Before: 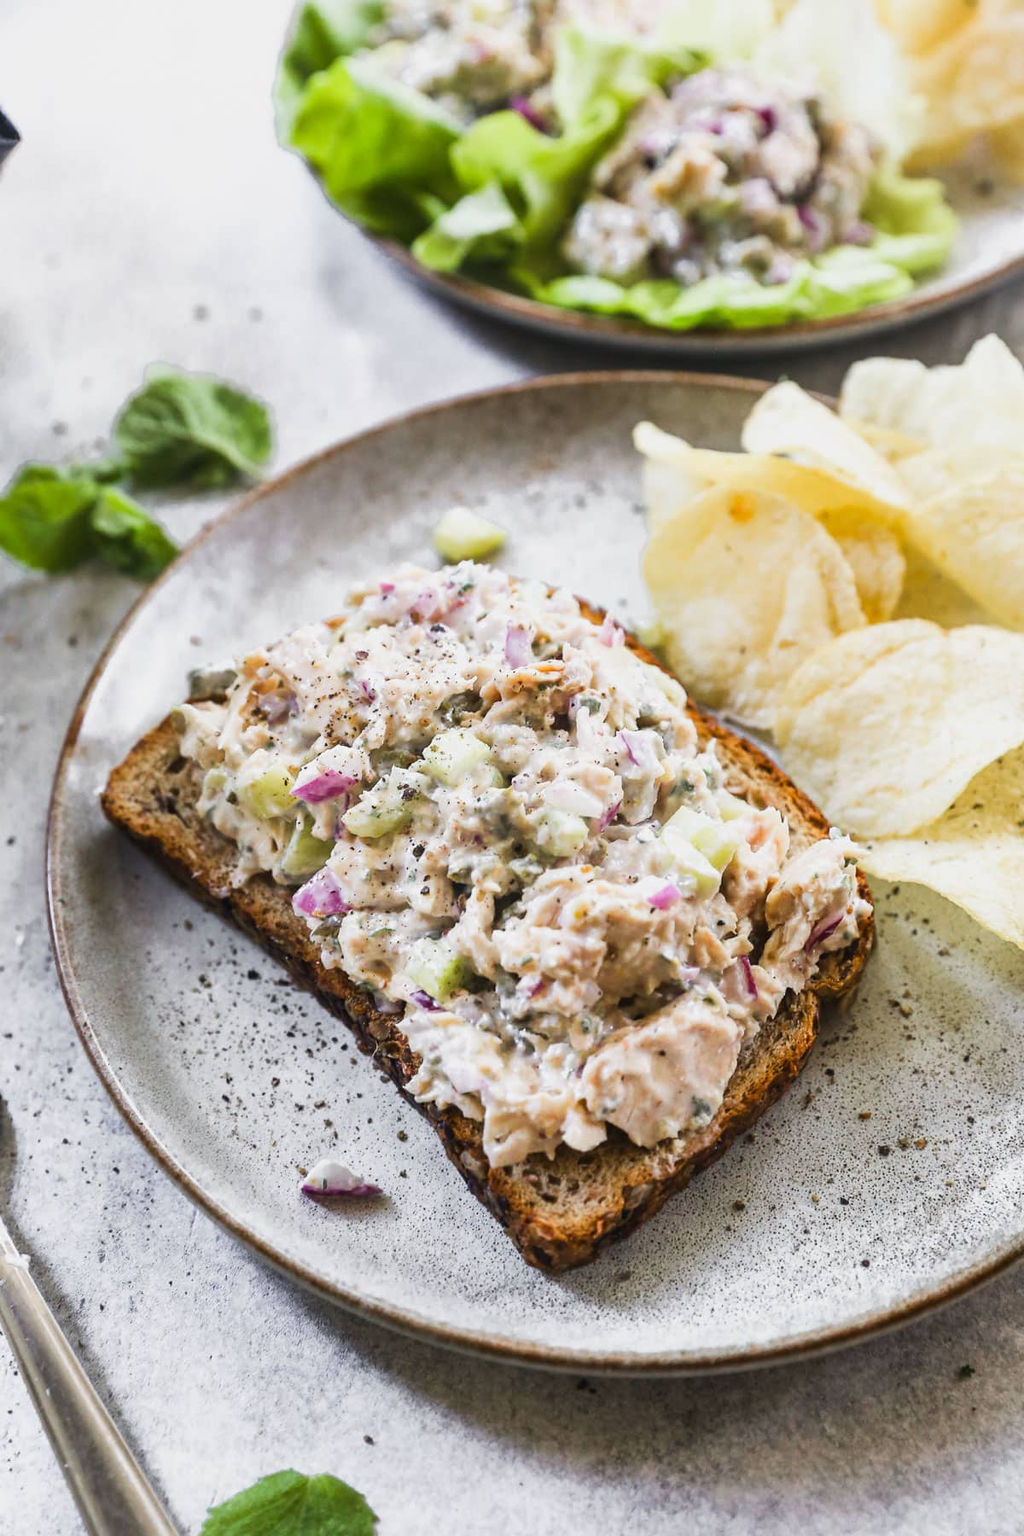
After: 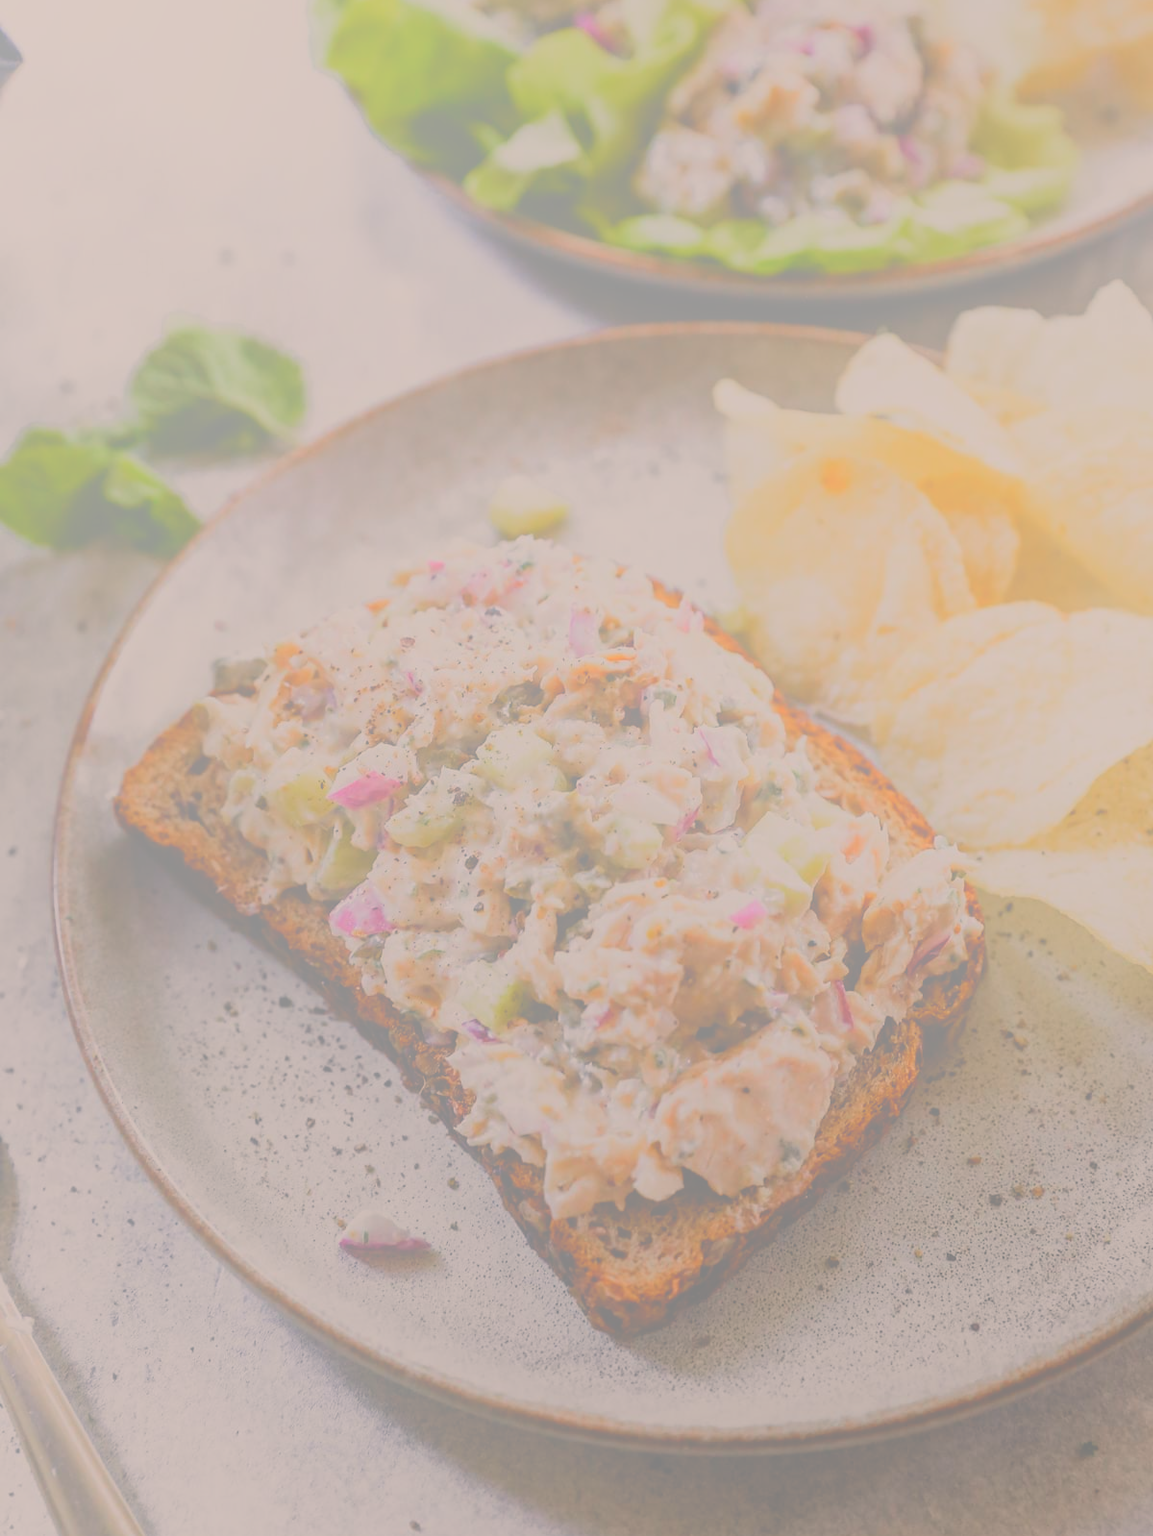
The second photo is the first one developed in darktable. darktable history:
crop and rotate: top 5.609%, bottom 5.609%
bloom: size 85%, threshold 5%, strength 85%
white balance: red 1.127, blue 0.943
exposure: exposure -2.446 EV, compensate highlight preservation false
